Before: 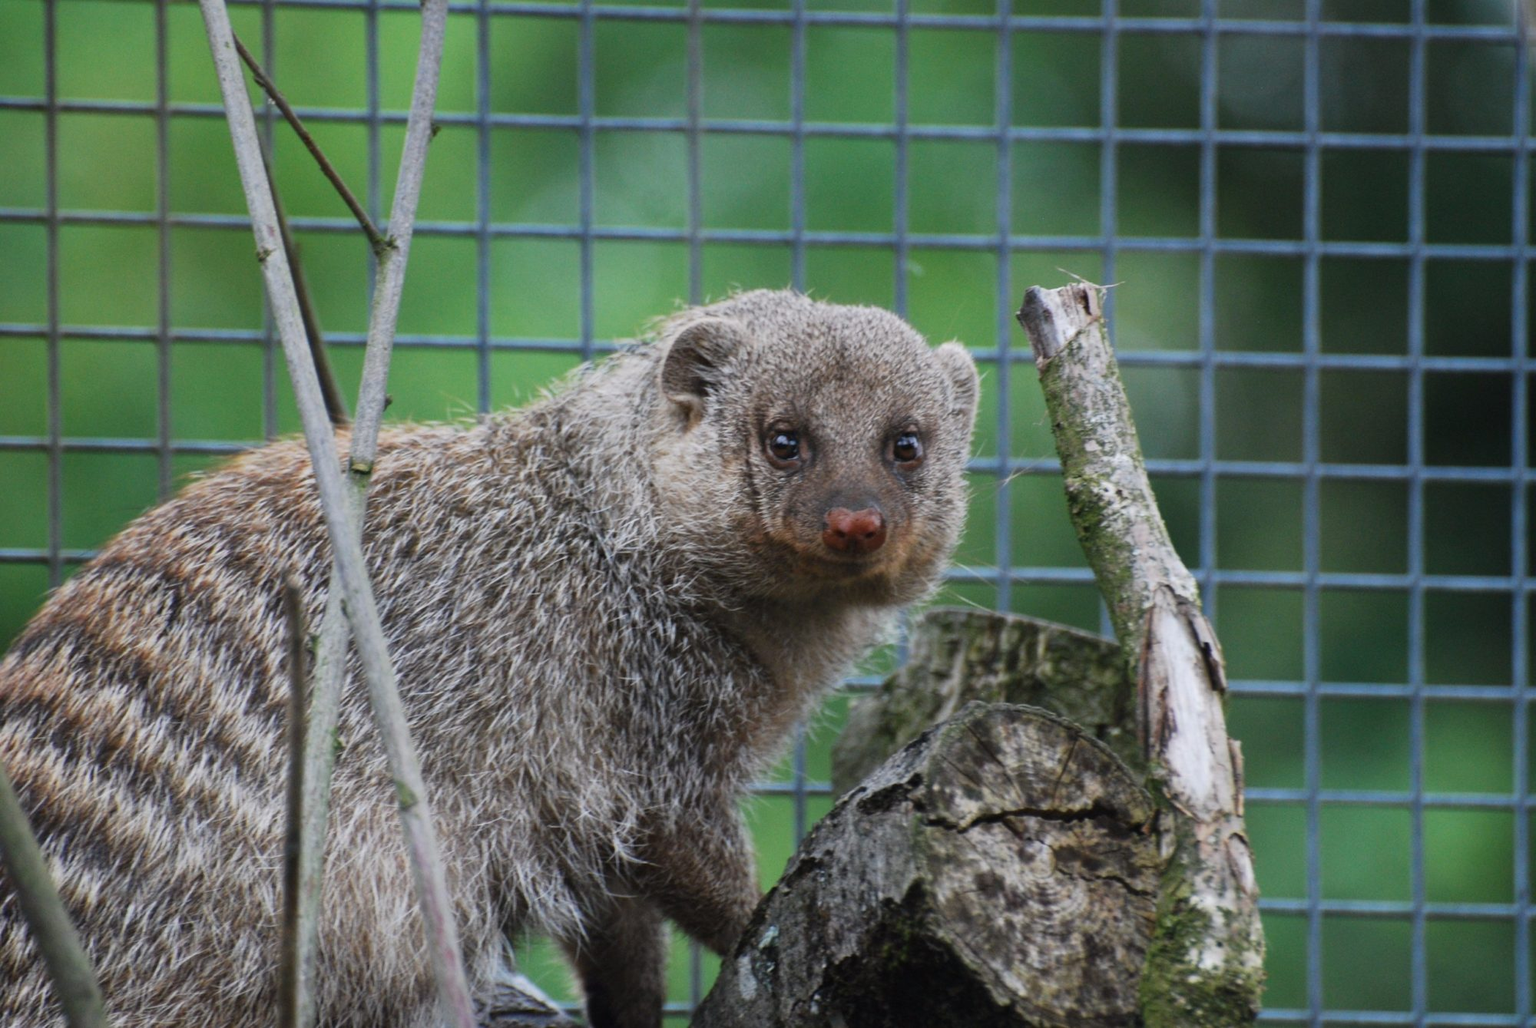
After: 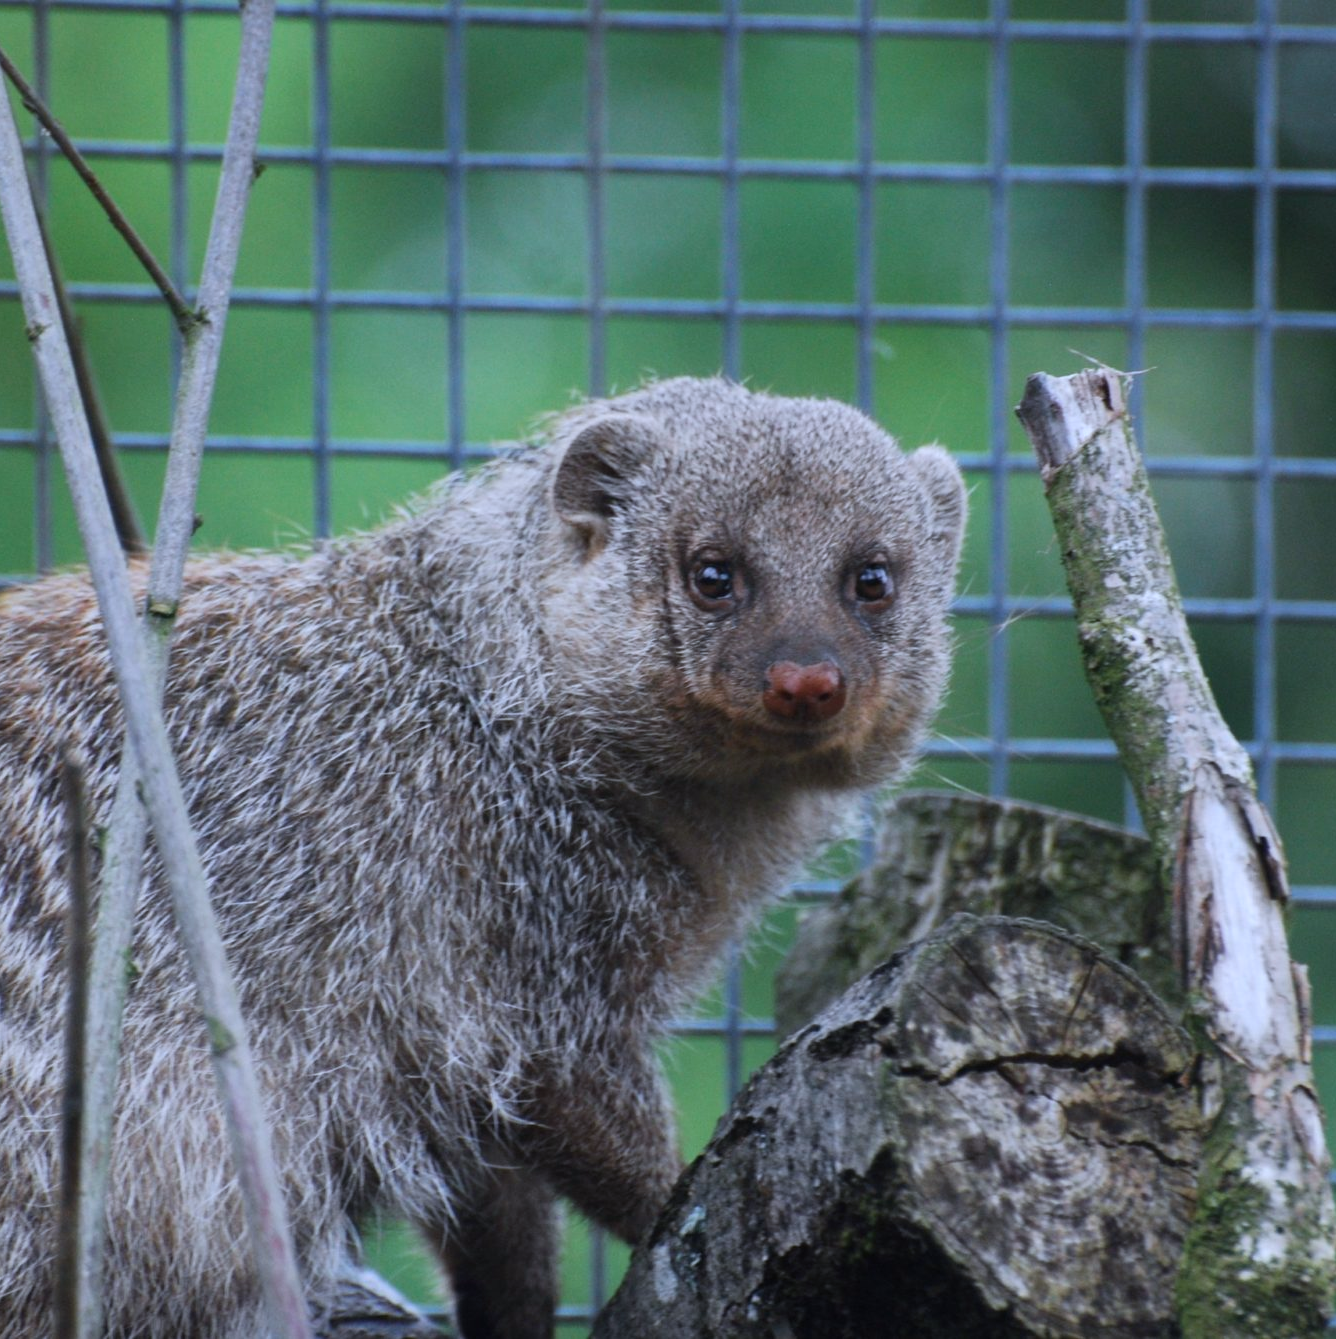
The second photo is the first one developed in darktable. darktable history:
contrast brightness saturation: contrast 0.014, saturation -0.052
color calibration: illuminant custom, x 0.371, y 0.382, temperature 4280.23 K
crop: left 15.401%, right 17.796%
